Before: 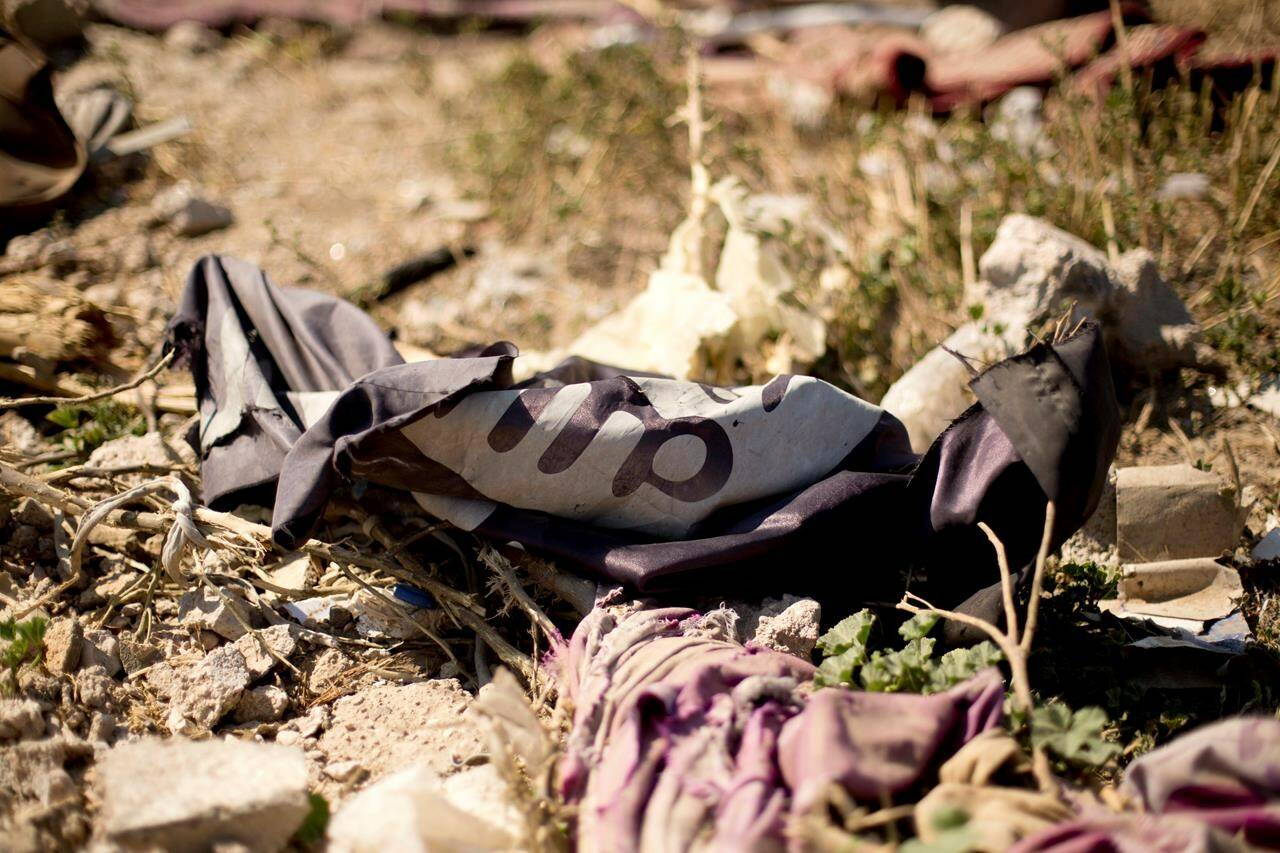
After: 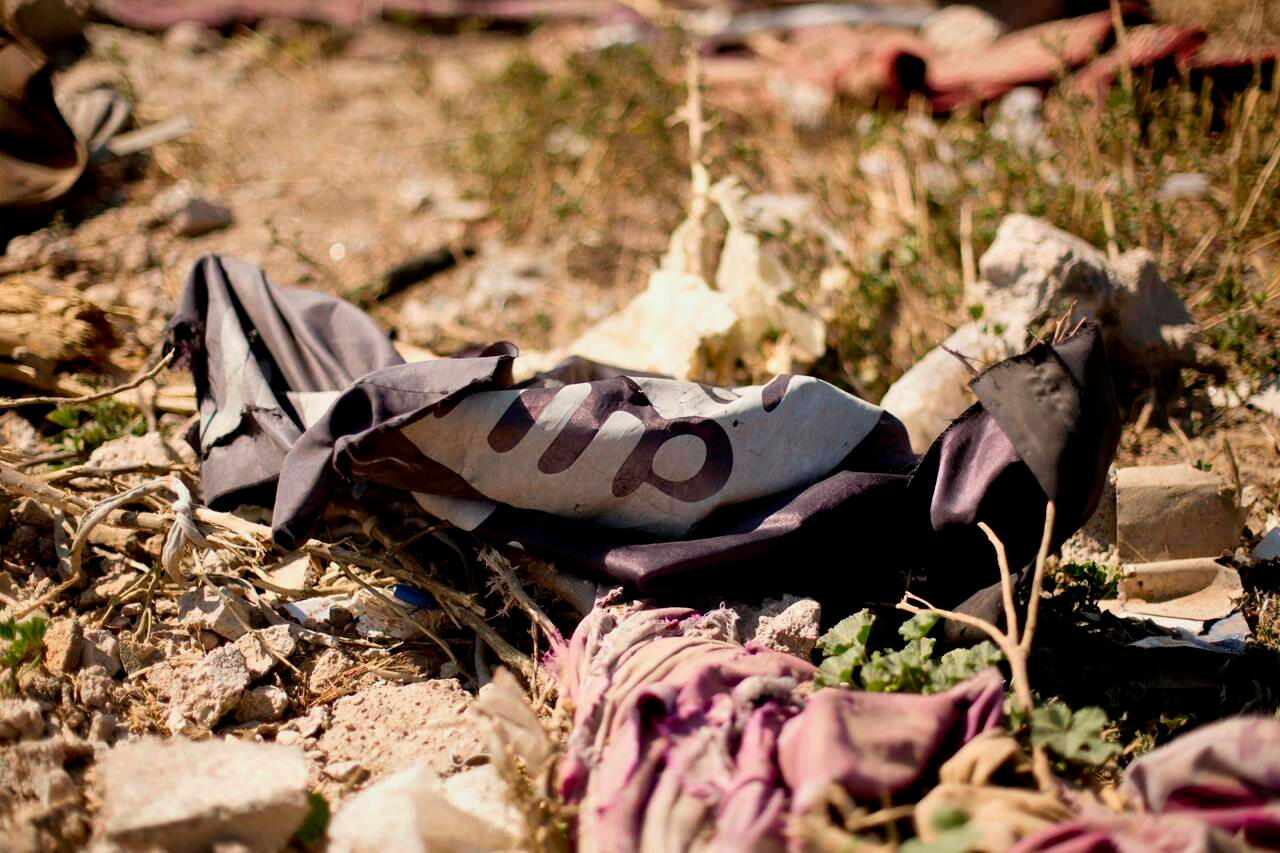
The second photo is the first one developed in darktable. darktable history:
shadows and highlights: white point adjustment -3.59, highlights -63.39, soften with gaussian
